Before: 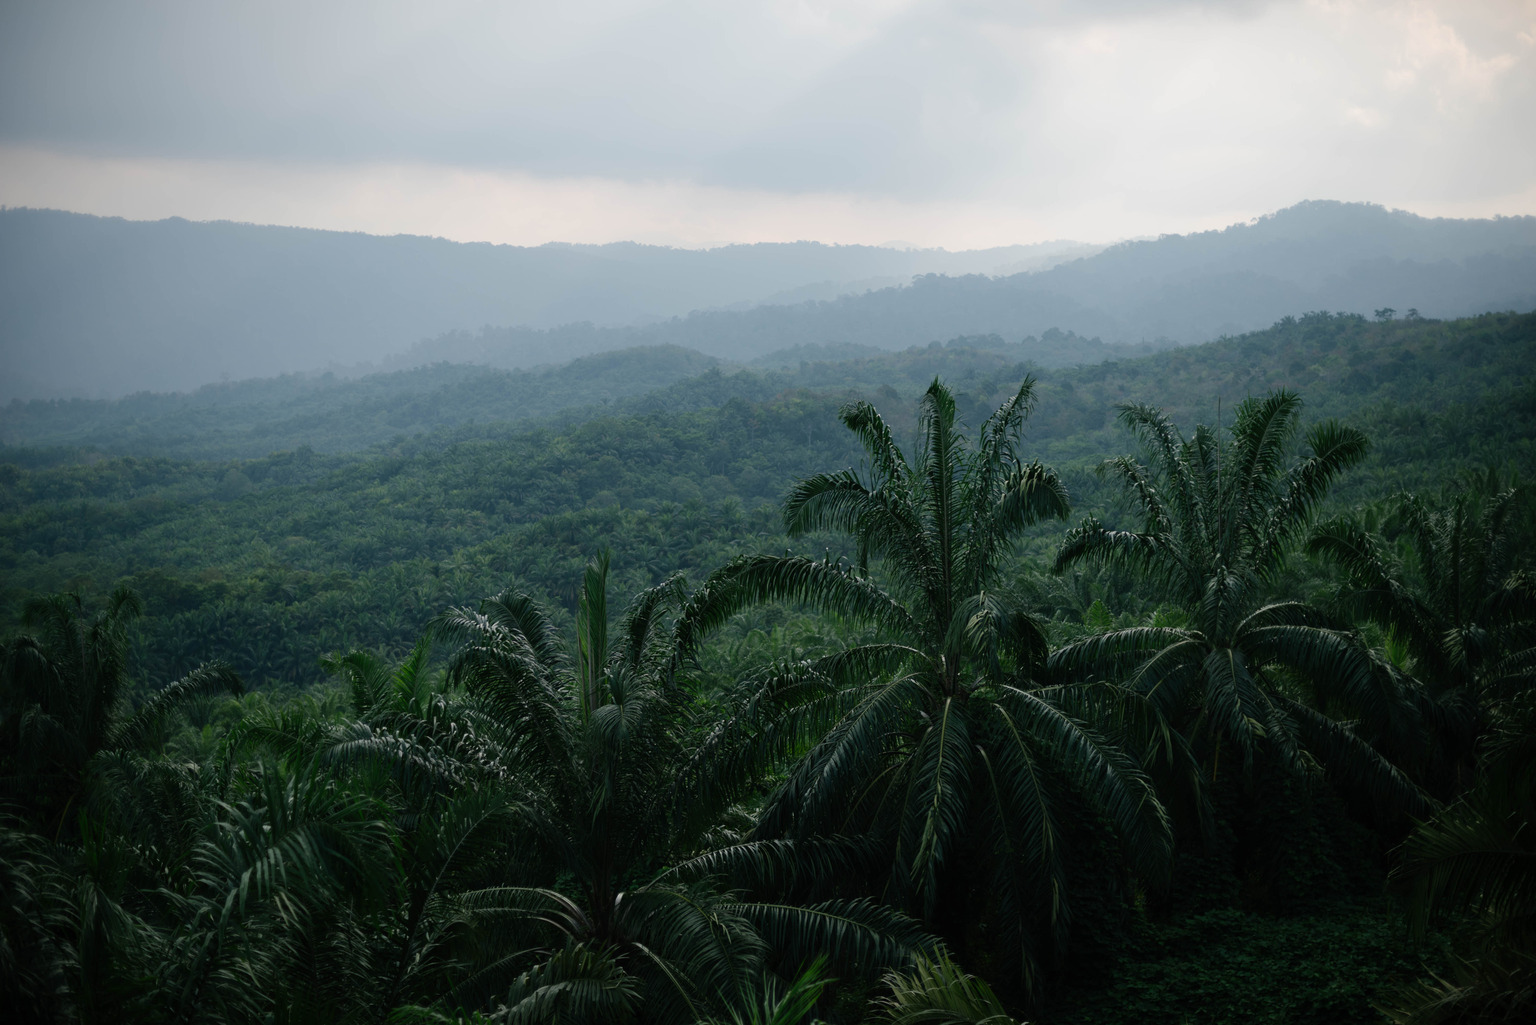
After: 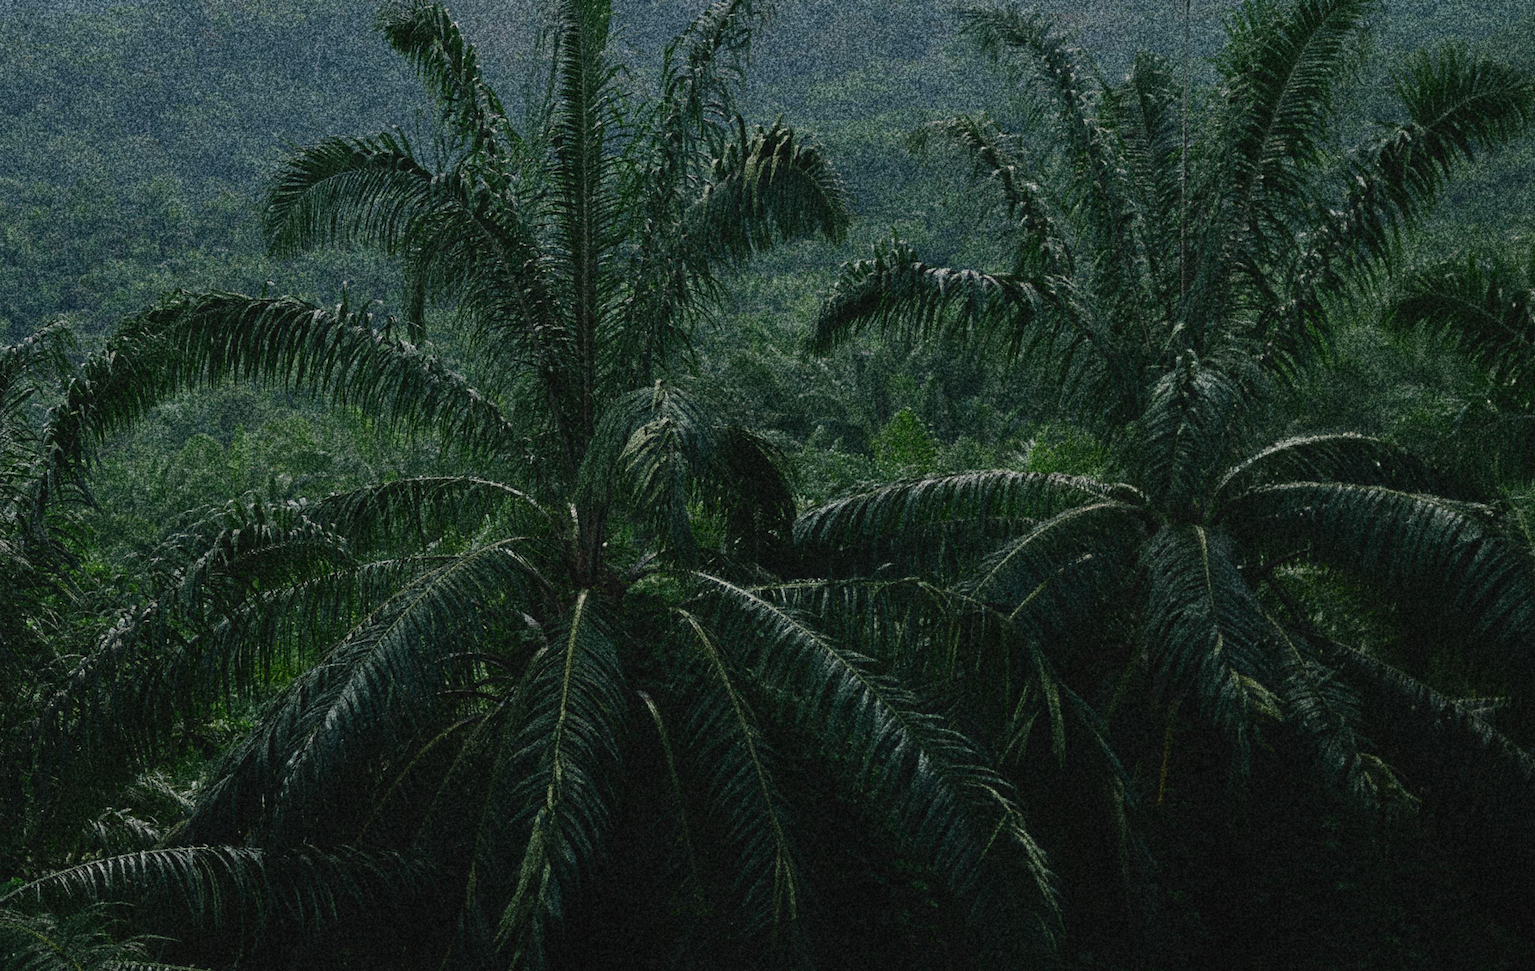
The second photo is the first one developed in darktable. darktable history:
grain: coarseness 30.02 ISO, strength 100%
rotate and perspective: rotation 1.69°, lens shift (vertical) -0.023, lens shift (horizontal) -0.291, crop left 0.025, crop right 0.988, crop top 0.092, crop bottom 0.842
contrast brightness saturation: contrast -0.08, brightness -0.04, saturation -0.11
crop: left 34.479%, top 38.822%, right 13.718%, bottom 5.172%
tone equalizer: -8 EV 0.25 EV, -7 EV 0.417 EV, -6 EV 0.417 EV, -5 EV 0.25 EV, -3 EV -0.25 EV, -2 EV -0.417 EV, -1 EV -0.417 EV, +0 EV -0.25 EV, edges refinement/feathering 500, mask exposure compensation -1.57 EV, preserve details guided filter
